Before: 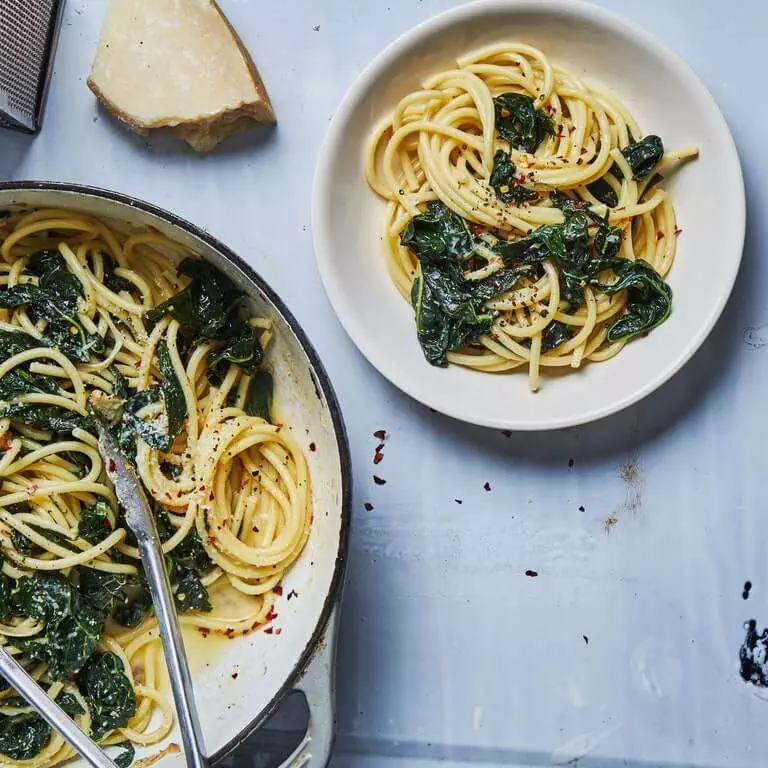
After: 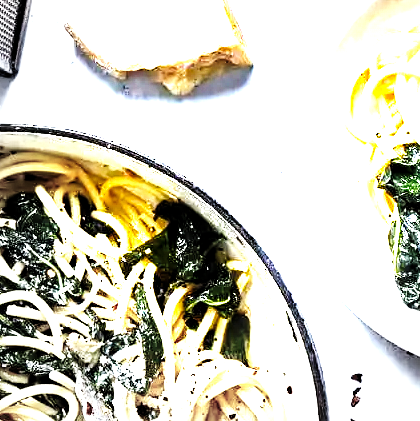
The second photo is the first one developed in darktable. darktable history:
sharpen: radius 5.325, amount 0.312, threshold 26.433
vignetting: fall-off start 73.57%, center (0.22, -0.235)
exposure: black level correction 0, exposure 1 EV, compensate exposure bias true, compensate highlight preservation false
base curve: curves: ch0 [(0, 0) (0, 0) (0.002, 0.001) (0.008, 0.003) (0.019, 0.011) (0.037, 0.037) (0.064, 0.11) (0.102, 0.232) (0.152, 0.379) (0.216, 0.524) (0.296, 0.665) (0.394, 0.789) (0.512, 0.881) (0.651, 0.945) (0.813, 0.986) (1, 1)], preserve colors none
crop and rotate: left 3.047%, top 7.509%, right 42.236%, bottom 37.598%
white balance: red 1.004, blue 1.024
levels: levels [0.044, 0.475, 0.791]
